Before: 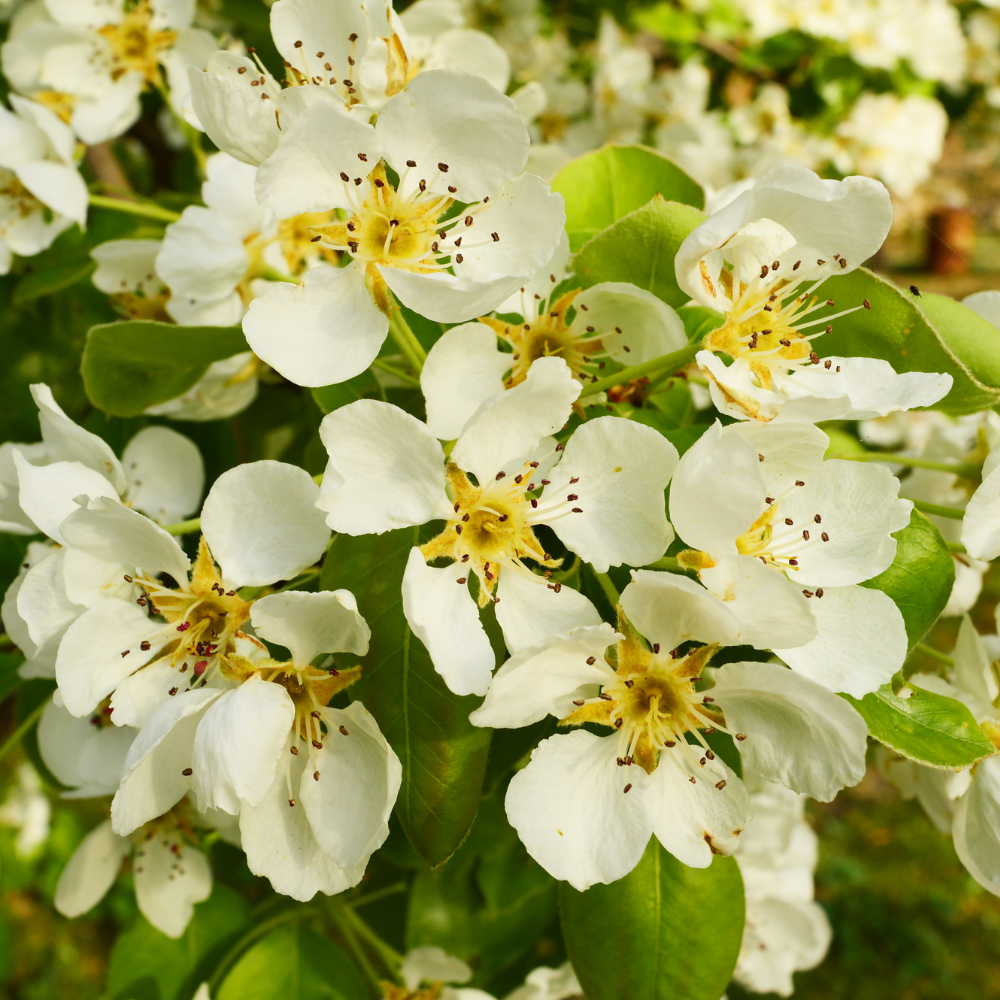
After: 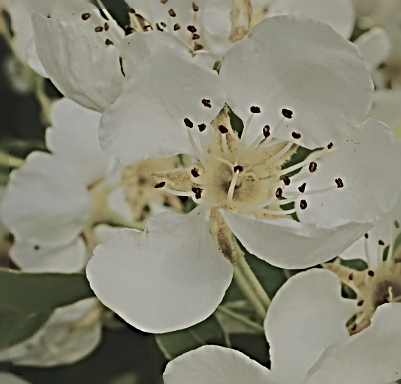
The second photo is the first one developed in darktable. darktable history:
tone equalizer: -8 EV -0.001 EV, -7 EV 0.003 EV, -6 EV -0.003 EV, -5 EV -0.006 EV, -4 EV -0.055 EV, -3 EV -0.225 EV, -2 EV -0.243 EV, -1 EV 0.114 EV, +0 EV 0.292 EV, edges refinement/feathering 500, mask exposure compensation -1.57 EV, preserve details no
color correction: highlights b* -0.057, saturation 0.508
tone curve: curves: ch0 [(0, 0) (0.003, 0.054) (0.011, 0.058) (0.025, 0.069) (0.044, 0.087) (0.069, 0.1) (0.1, 0.123) (0.136, 0.152) (0.177, 0.183) (0.224, 0.234) (0.277, 0.291) (0.335, 0.367) (0.399, 0.441) (0.468, 0.524) (0.543, 0.6) (0.623, 0.673) (0.709, 0.744) (0.801, 0.812) (0.898, 0.89) (1, 1)], color space Lab, independent channels, preserve colors none
crop: left 15.612%, top 5.431%, right 44.208%, bottom 56.154%
sharpen: radius 3.211, amount 1.738
exposure: black level correction -0.018, exposure -1.038 EV, compensate exposure bias true, compensate highlight preservation false
